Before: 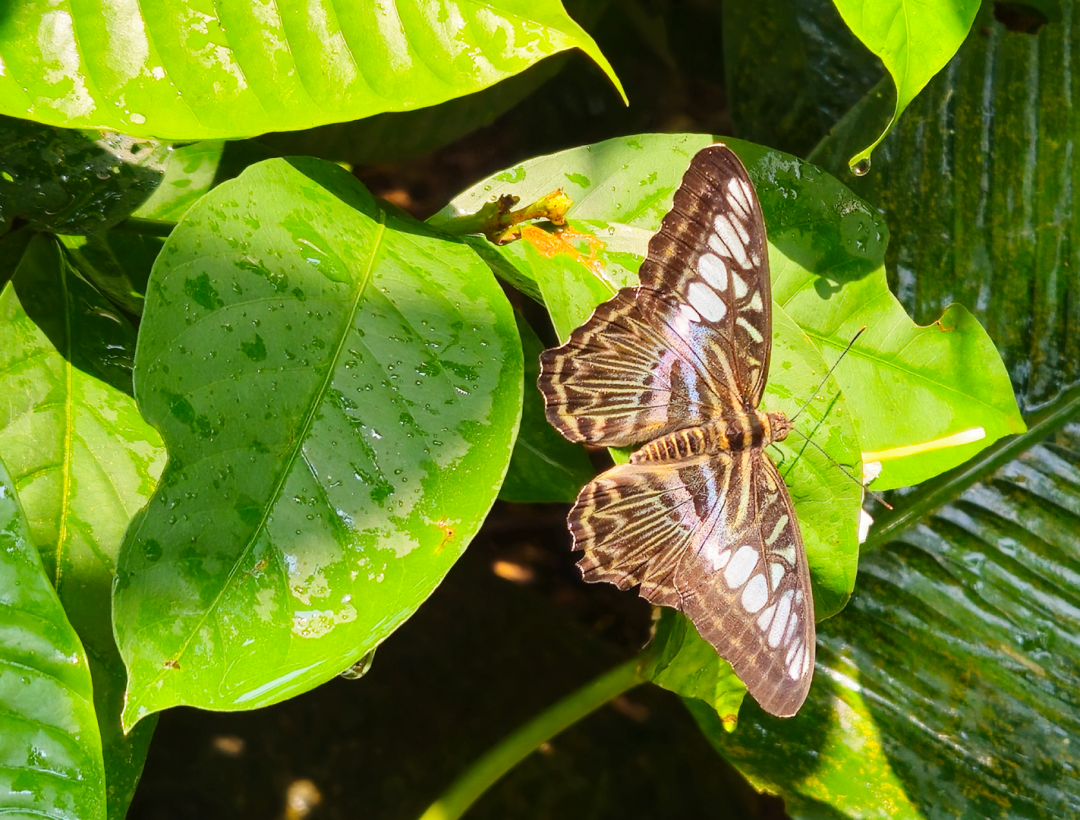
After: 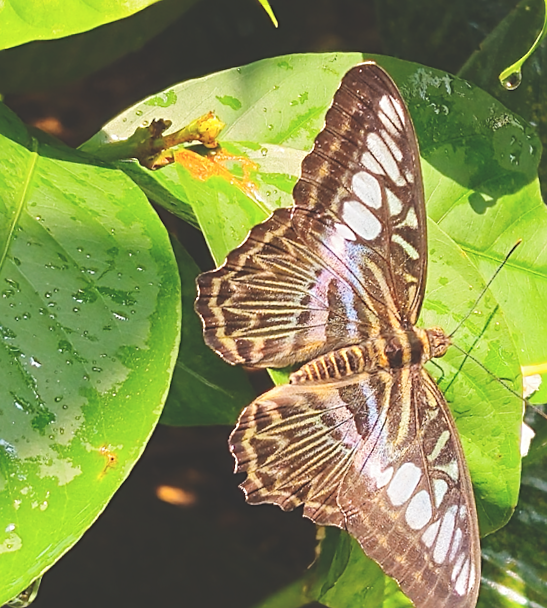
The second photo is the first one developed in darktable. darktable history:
sharpen: on, module defaults
exposure: black level correction -0.03, compensate highlight preservation false
rotate and perspective: rotation -1.75°, automatic cropping off
crop: left 32.075%, top 10.976%, right 18.355%, bottom 17.596%
